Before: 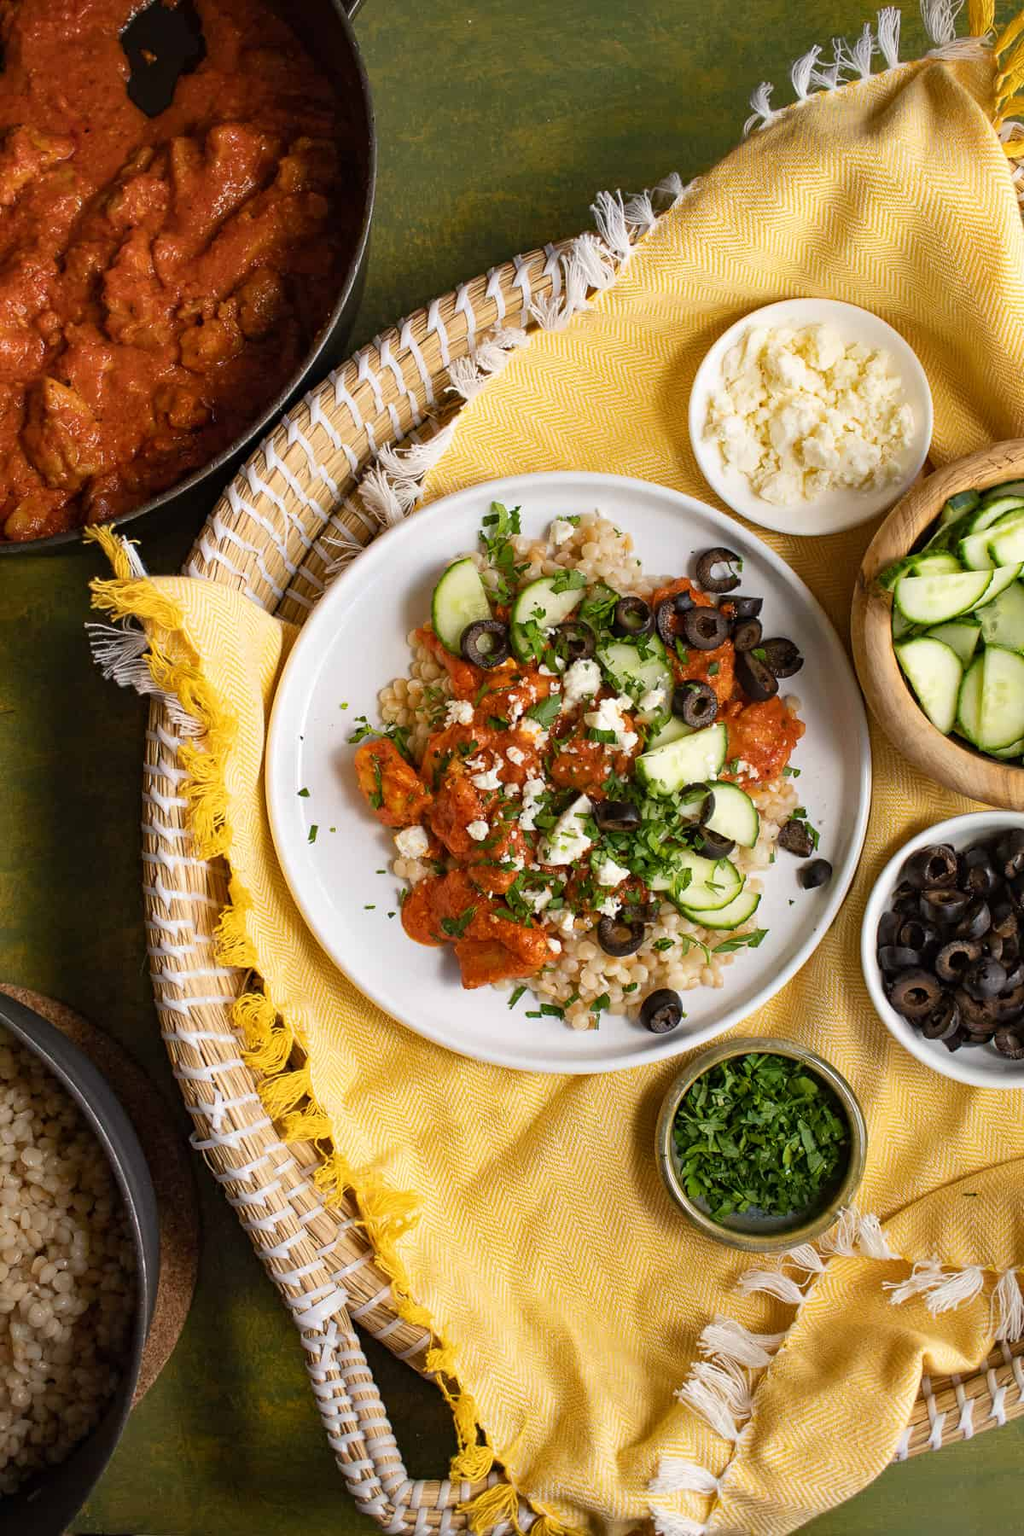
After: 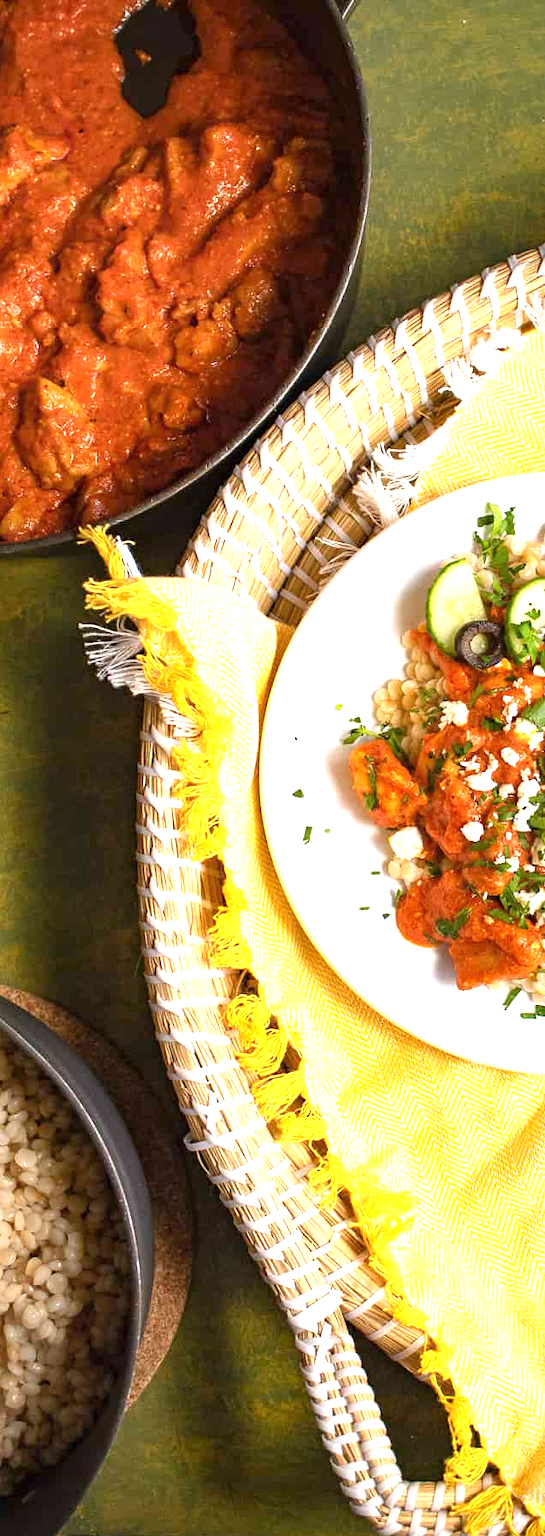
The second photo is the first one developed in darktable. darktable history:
exposure: black level correction 0, exposure 1.2 EV, compensate highlight preservation false
crop: left 0.66%, right 45.397%, bottom 0.079%
